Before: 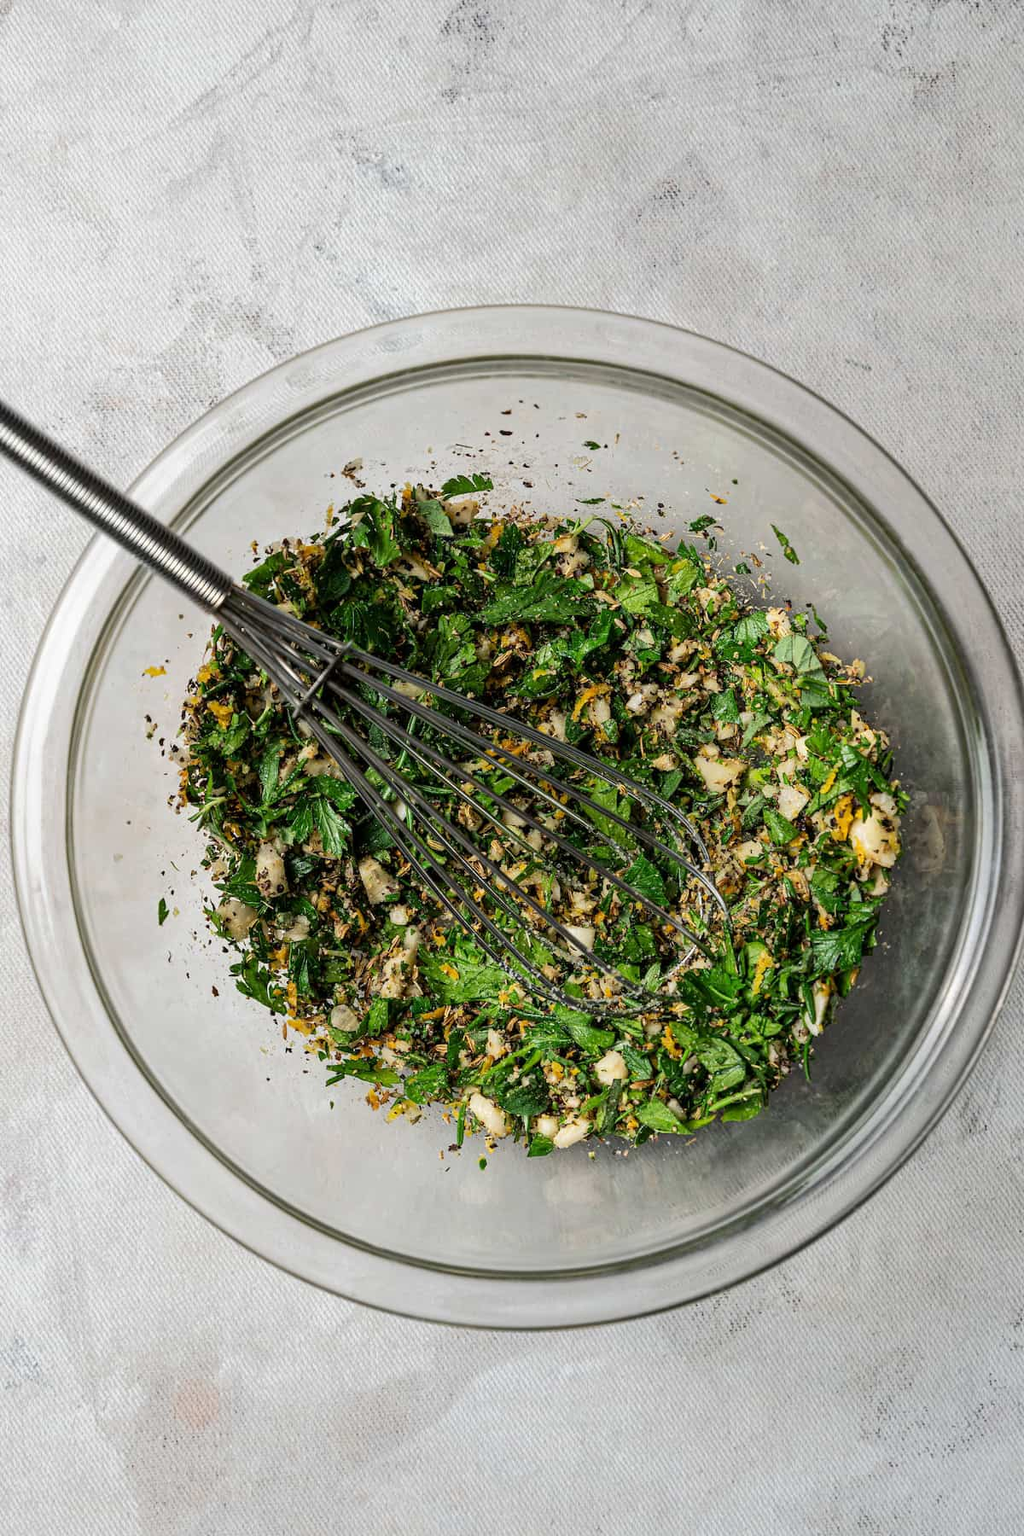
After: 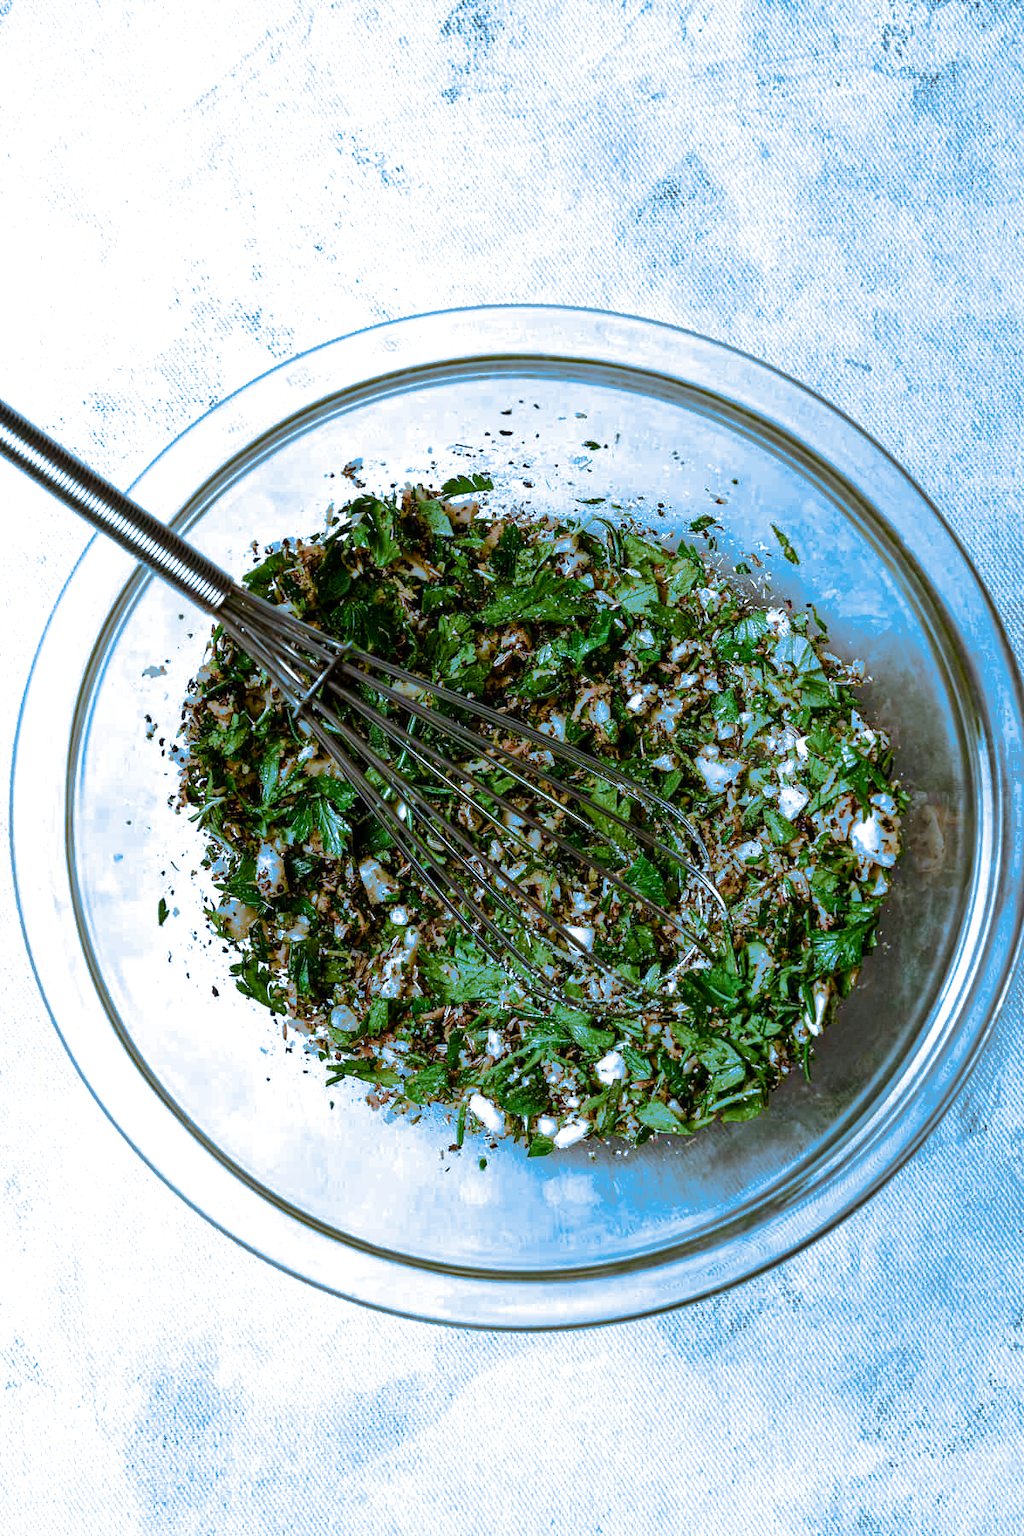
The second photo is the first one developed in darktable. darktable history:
color balance rgb: linear chroma grading › global chroma 9%, perceptual saturation grading › global saturation 36%, perceptual saturation grading › shadows 35%, perceptual brilliance grading › global brilliance 15%, perceptual brilliance grading › shadows -35%, global vibrance 15%
split-toning: shadows › hue 220°, shadows › saturation 0.64, highlights › hue 220°, highlights › saturation 0.64, balance 0, compress 5.22%
exposure: exposure 0.236 EV, compensate highlight preservation false
